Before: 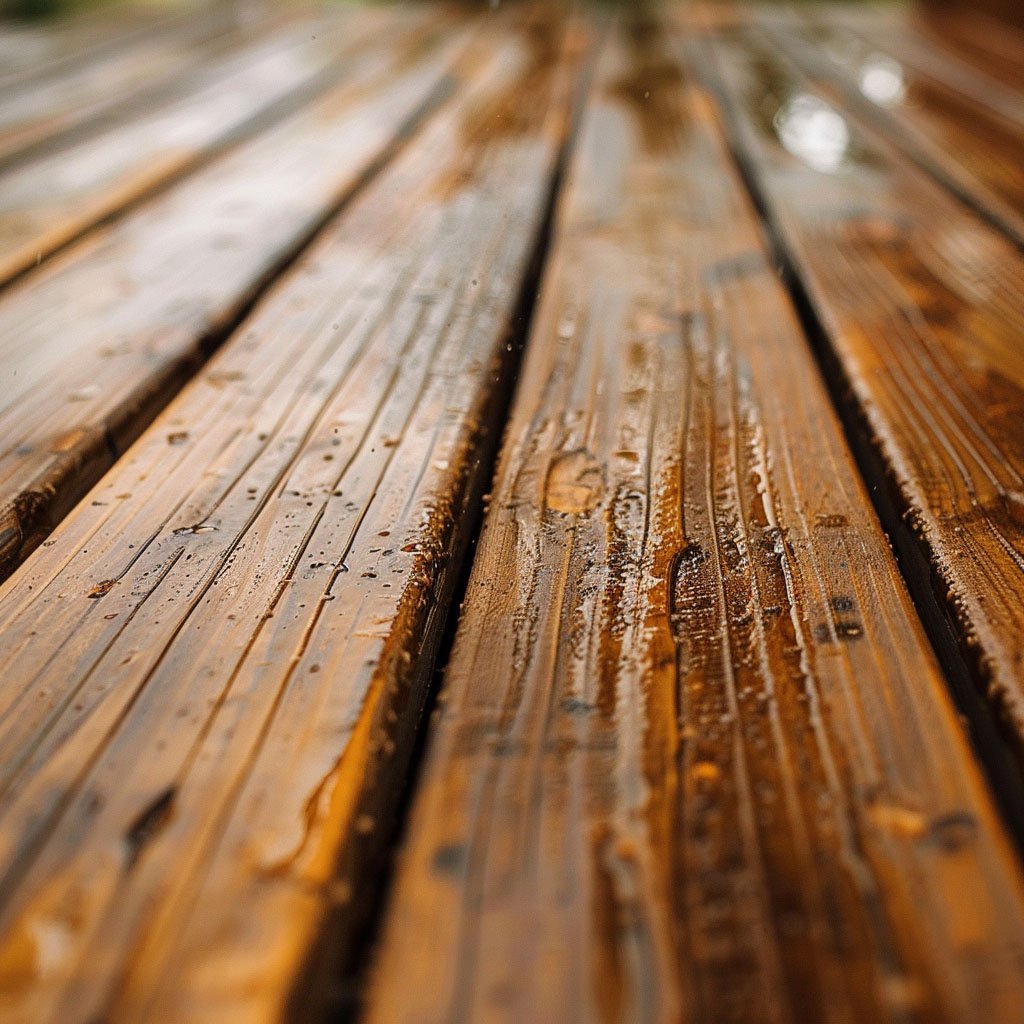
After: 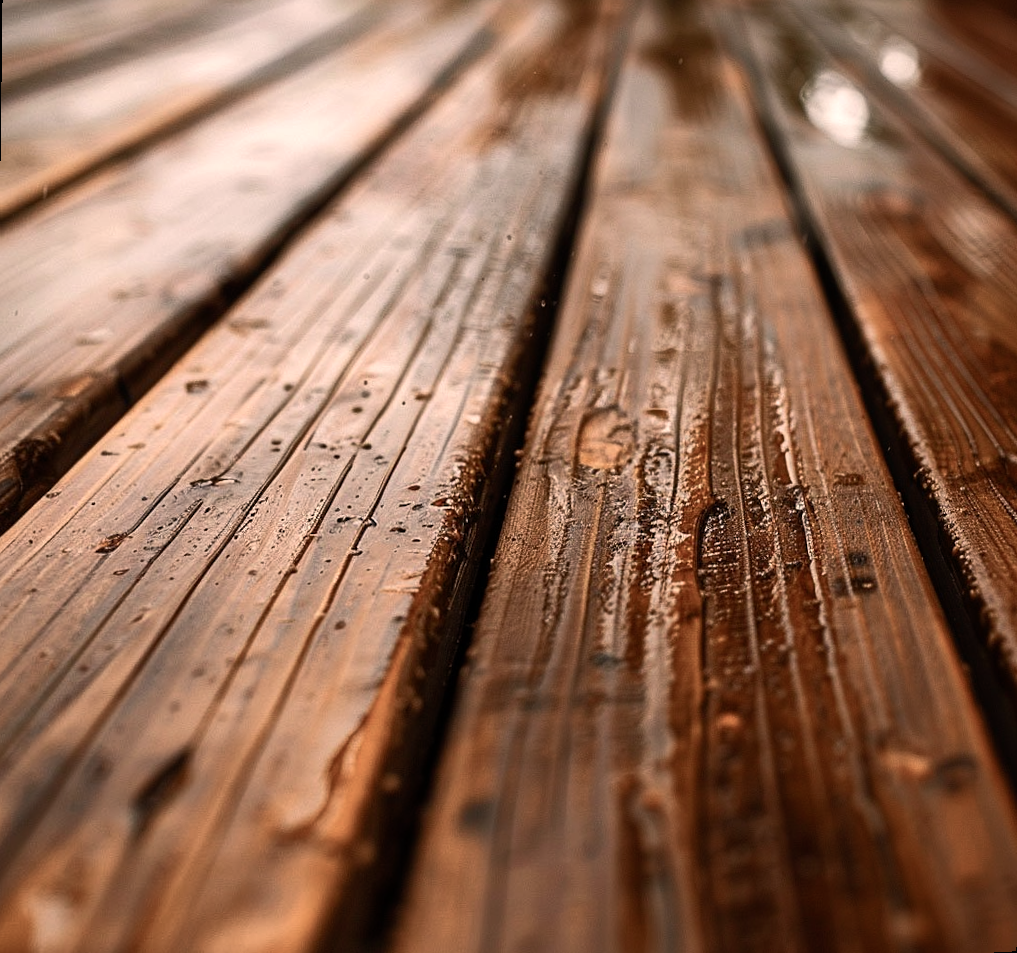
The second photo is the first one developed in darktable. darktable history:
color balance rgb: perceptual saturation grading › highlights -31.88%, perceptual saturation grading › mid-tones 5.8%, perceptual saturation grading › shadows 18.12%, perceptual brilliance grading › highlights 3.62%, perceptual brilliance grading › mid-tones -18.12%, perceptual brilliance grading › shadows -41.3%
white balance: red 1.127, blue 0.943
rotate and perspective: rotation 0.679°, lens shift (horizontal) 0.136, crop left 0.009, crop right 0.991, crop top 0.078, crop bottom 0.95
